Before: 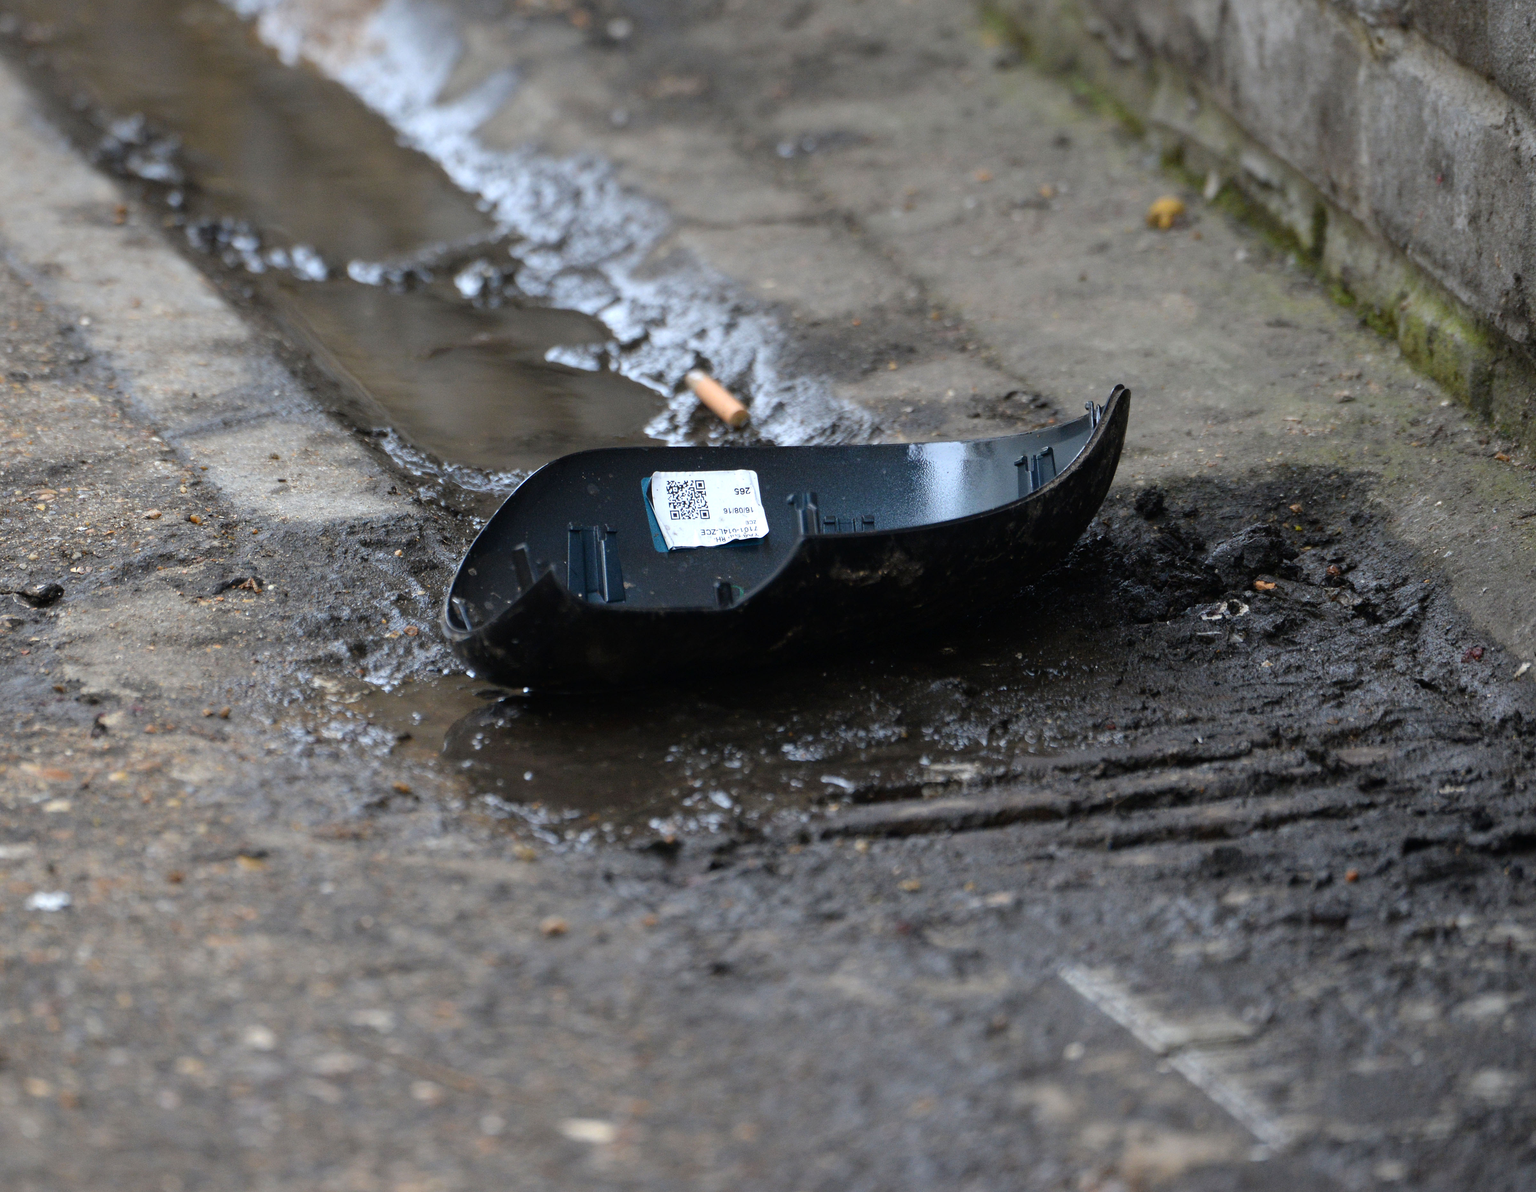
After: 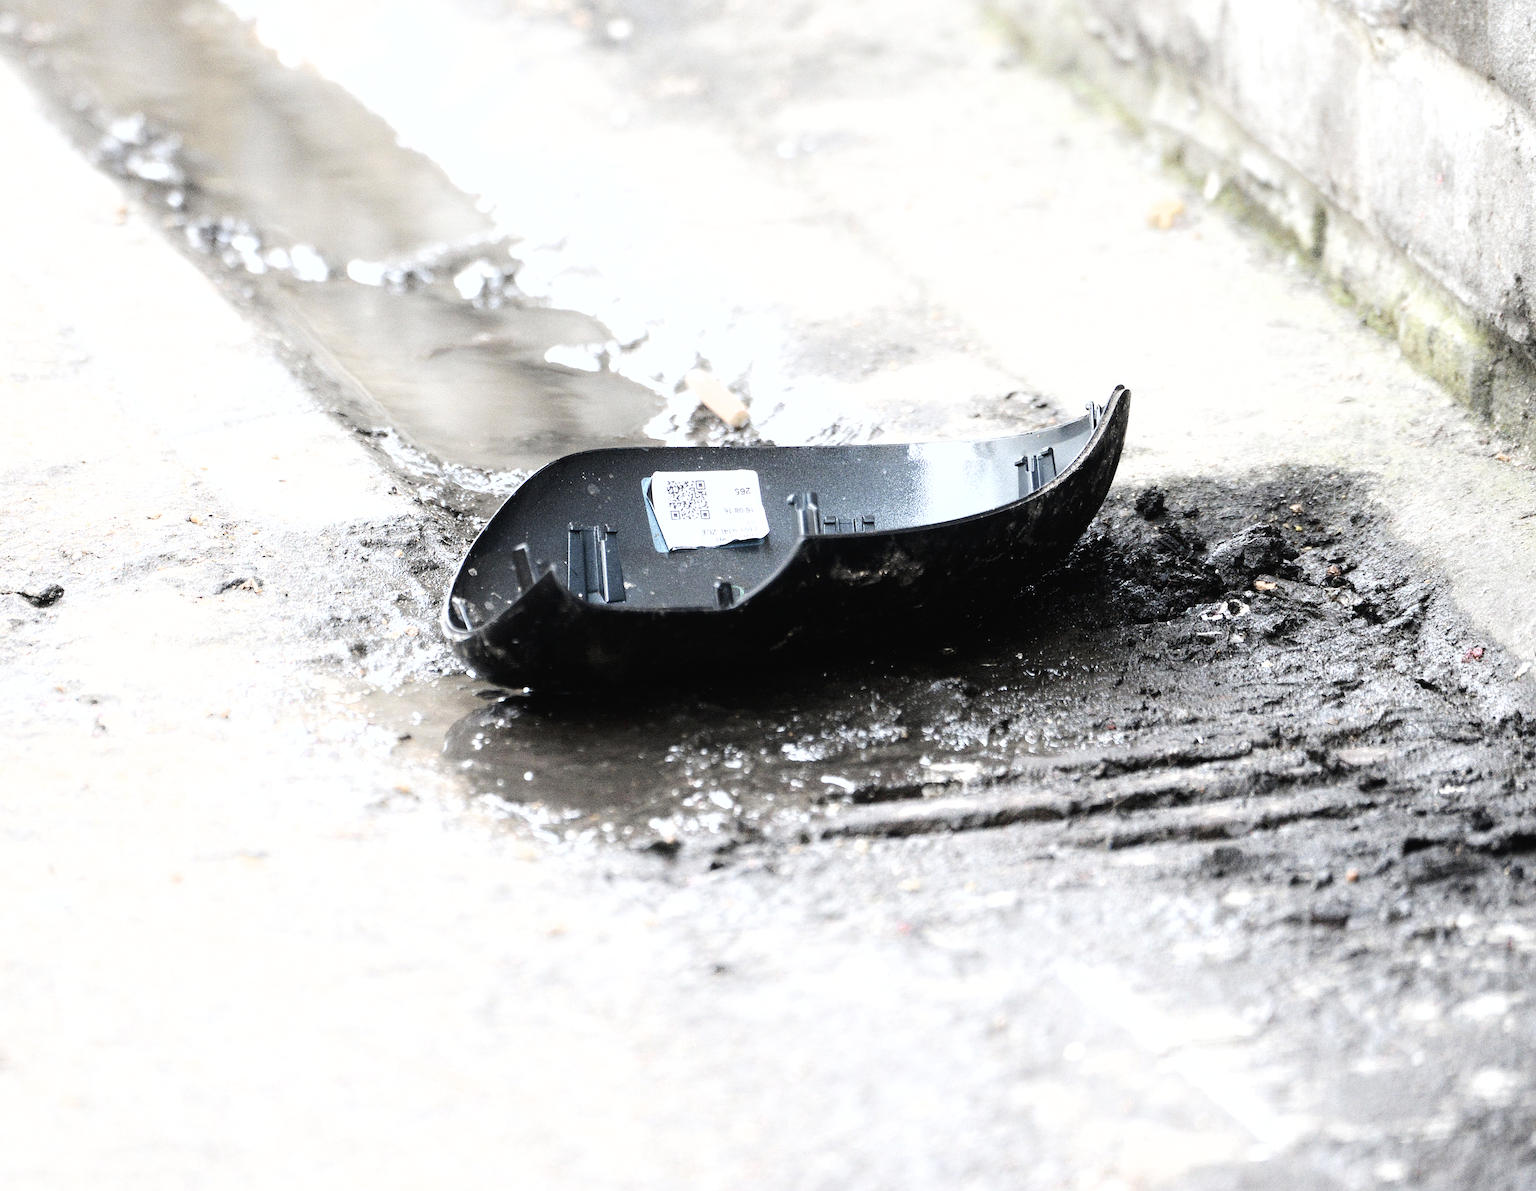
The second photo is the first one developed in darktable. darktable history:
tone curve: curves: ch0 [(0, 0) (0.003, 0.019) (0.011, 0.022) (0.025, 0.025) (0.044, 0.04) (0.069, 0.069) (0.1, 0.108) (0.136, 0.152) (0.177, 0.199) (0.224, 0.26) (0.277, 0.321) (0.335, 0.392) (0.399, 0.472) (0.468, 0.547) (0.543, 0.624) (0.623, 0.713) (0.709, 0.786) (0.801, 0.865) (0.898, 0.939) (1, 1)], preserve colors none
tone equalizer: -8 EV -0.75 EV, -7 EV -0.694 EV, -6 EV -0.624 EV, -5 EV -0.389 EV, -3 EV 0.395 EV, -2 EV 0.6 EV, -1 EV 0.68 EV, +0 EV 0.726 EV
color zones: curves: ch0 [(0, 0.6) (0.129, 0.508) (0.193, 0.483) (0.429, 0.5) (0.571, 0.5) (0.714, 0.5) (0.857, 0.5) (1, 0.6)]; ch1 [(0, 0.481) (0.112, 0.245) (0.213, 0.223) (0.429, 0.233) (0.571, 0.231) (0.683, 0.242) (0.857, 0.296) (1, 0.481)]
levels: levels [0, 0.474, 0.947]
sharpen: on, module defaults
shadows and highlights: shadows -23.23, highlights 46.26, soften with gaussian
exposure: exposure 1.203 EV, compensate exposure bias true, compensate highlight preservation false
